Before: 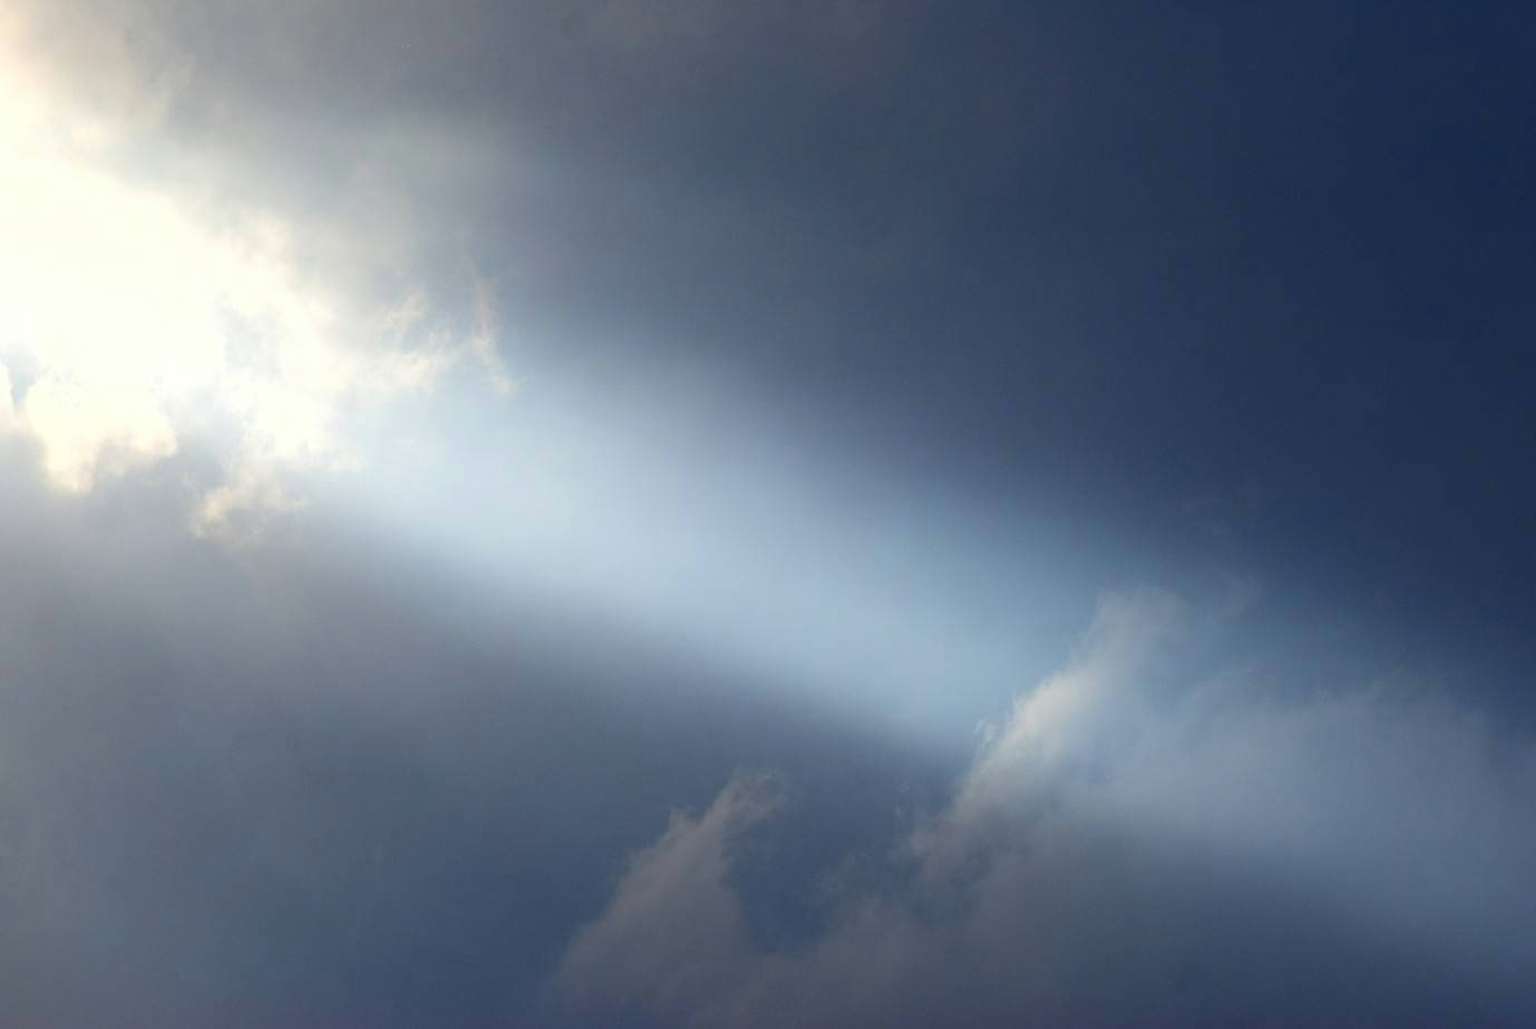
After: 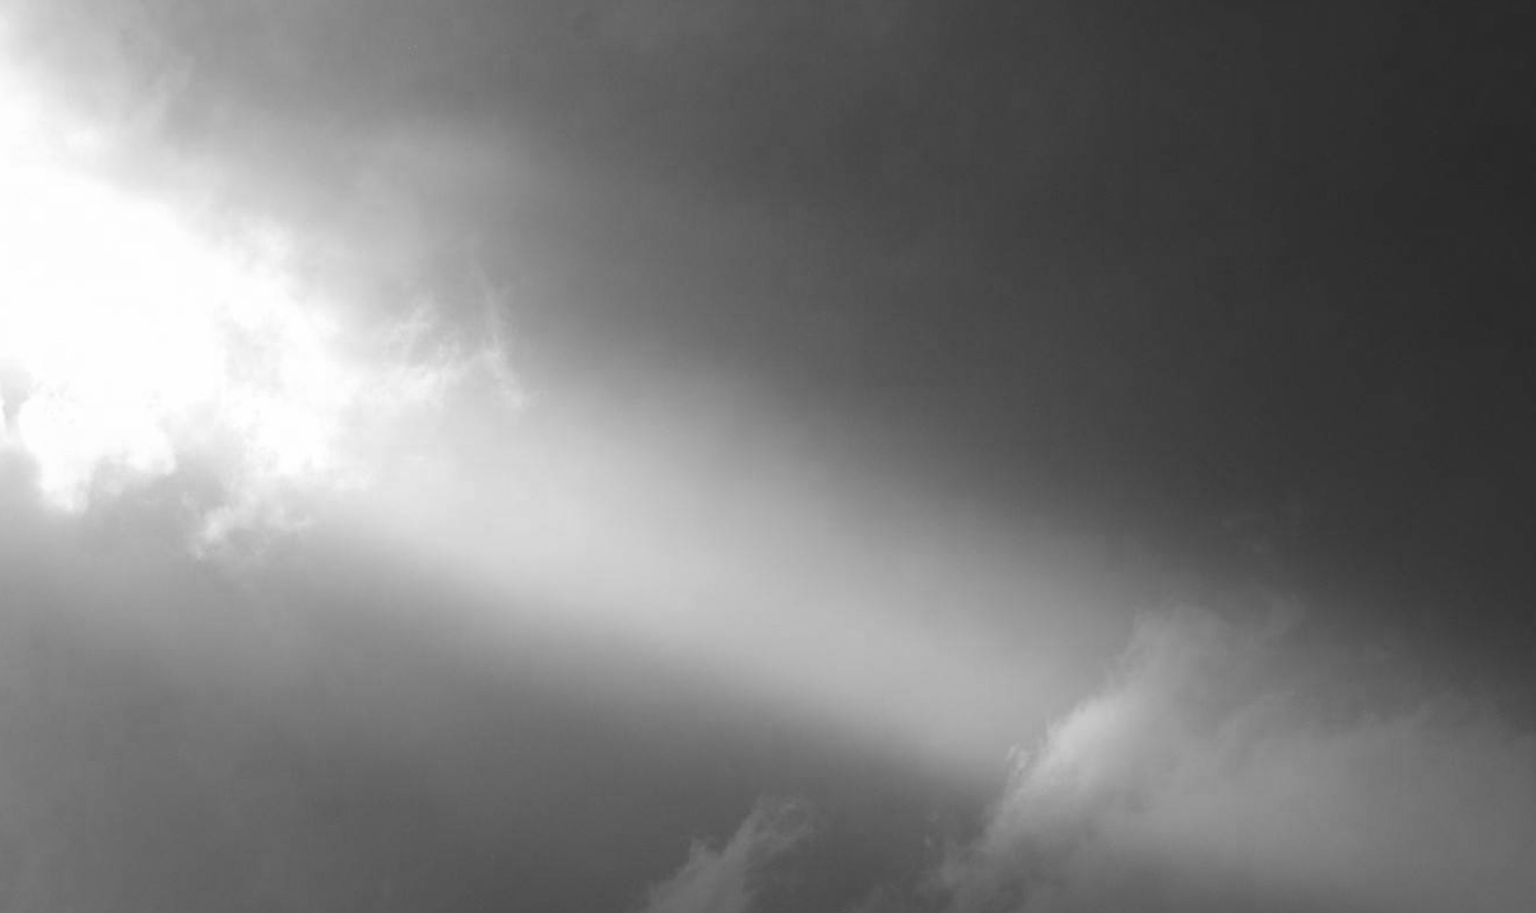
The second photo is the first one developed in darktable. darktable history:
crop and rotate: angle 0.2°, left 0.275%, right 3.127%, bottom 14.18%
monochrome: on, module defaults
